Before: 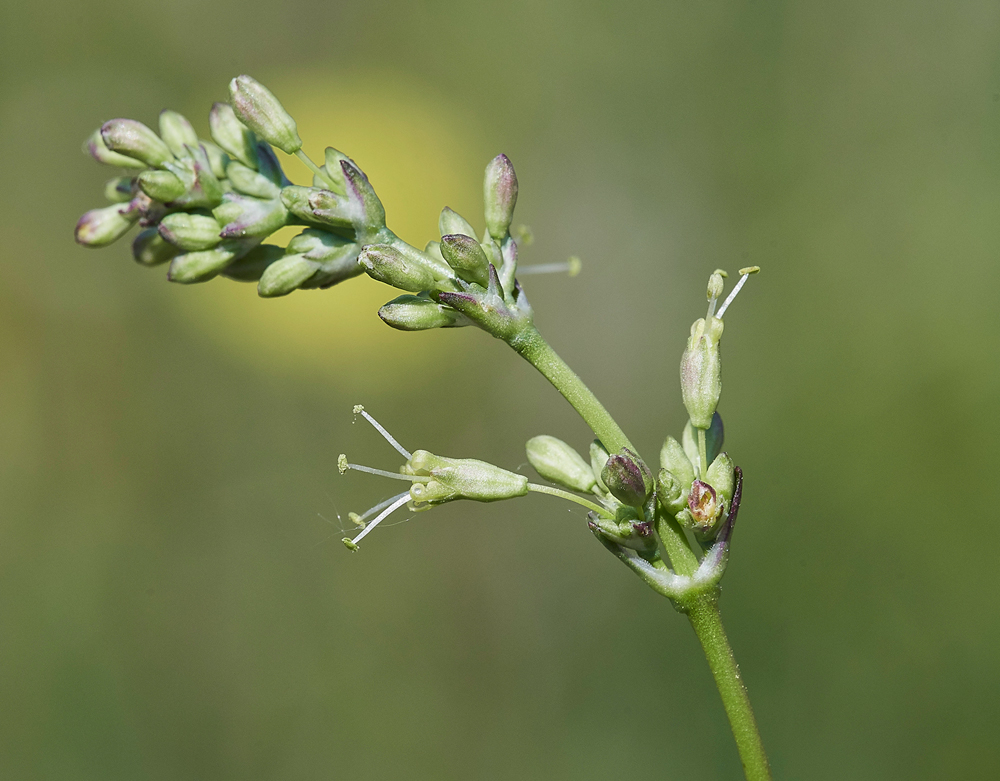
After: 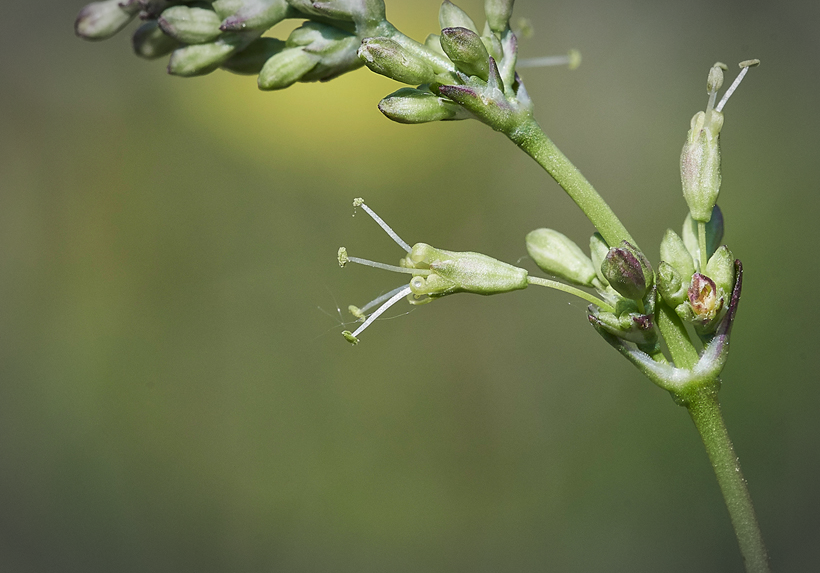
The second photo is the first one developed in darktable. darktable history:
shadows and highlights: shadows 5.33, soften with gaussian
tone equalizer: on, module defaults
crop: top 26.599%, right 17.992%
vignetting: brightness -0.451, saturation -0.69, automatic ratio true
